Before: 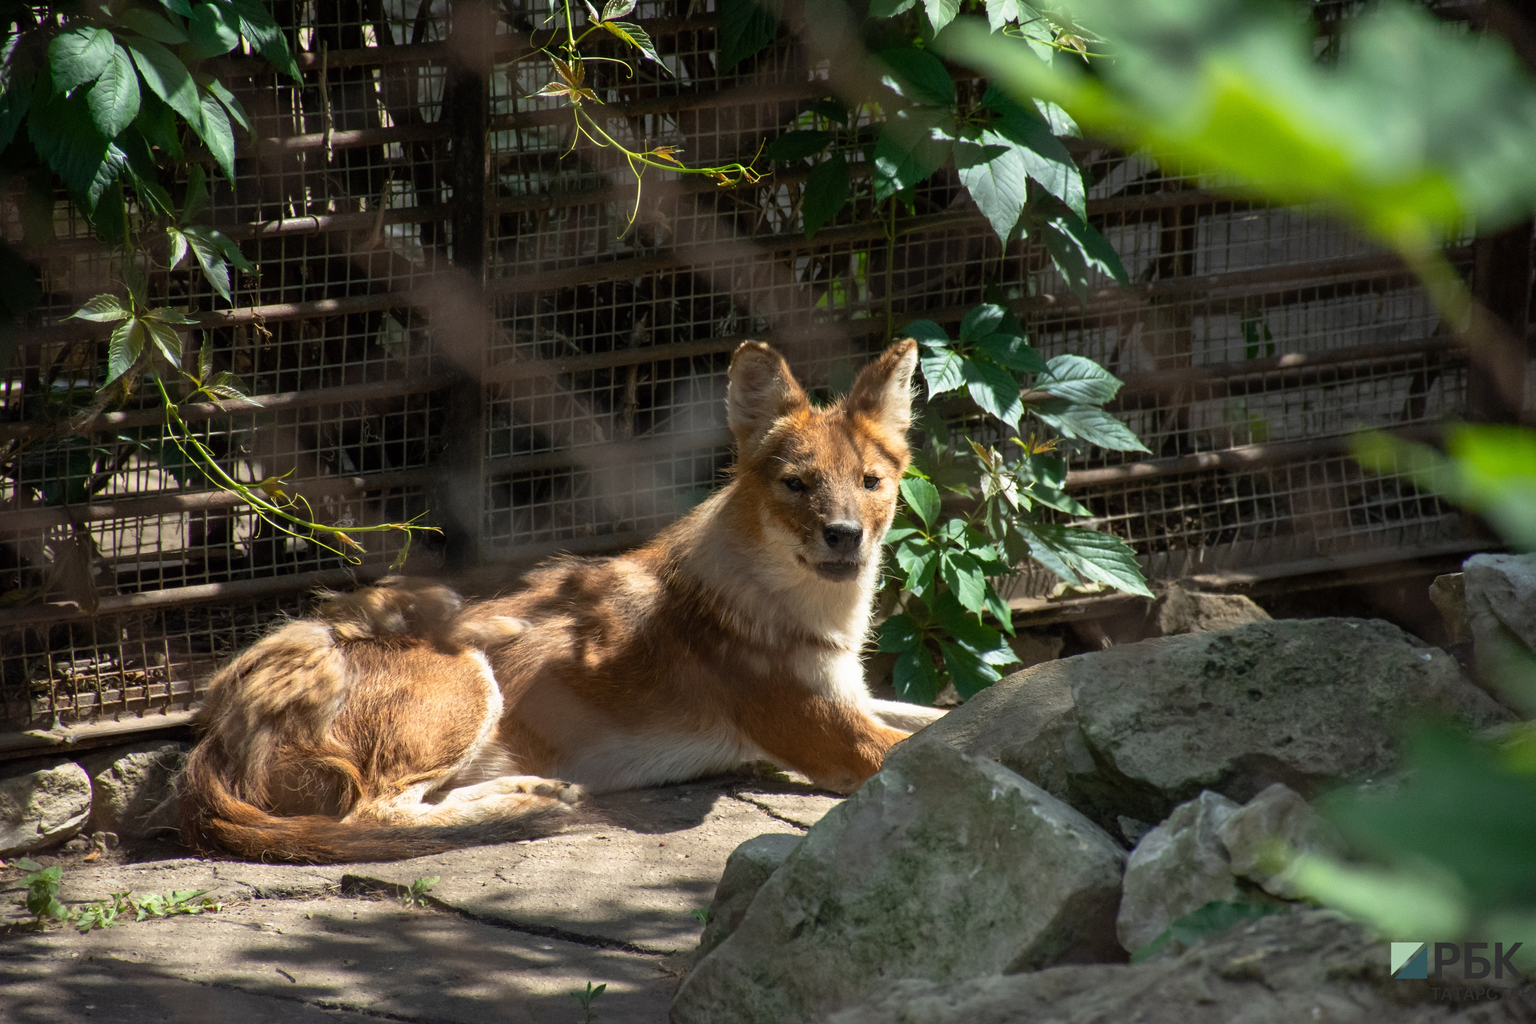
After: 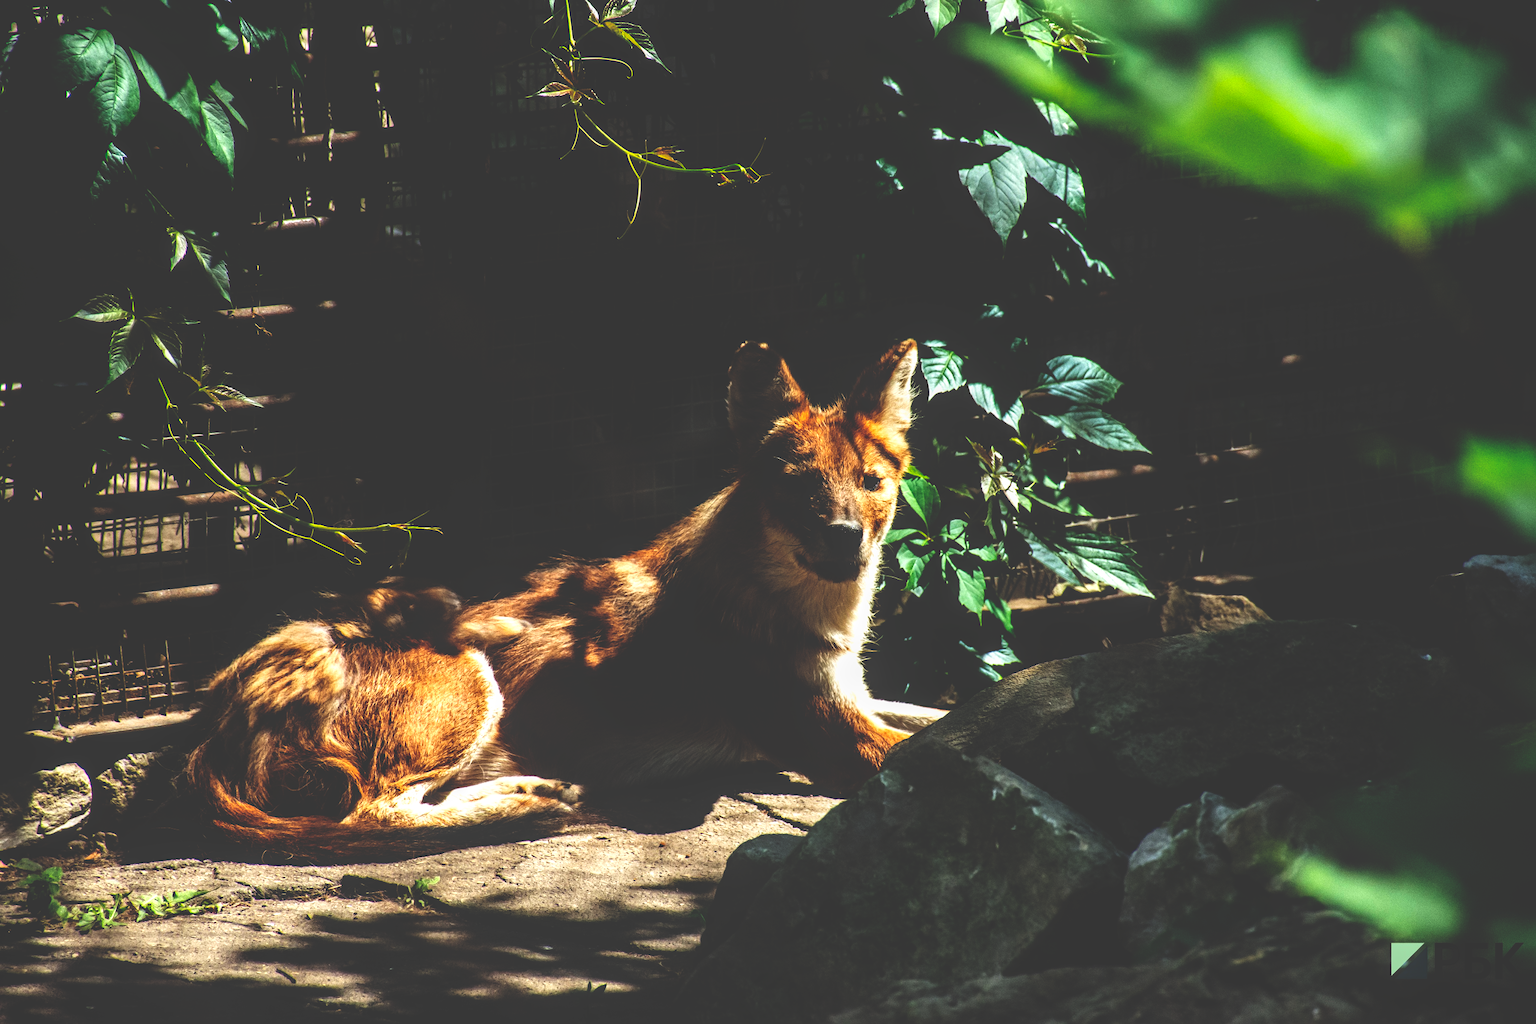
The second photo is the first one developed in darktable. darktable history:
local contrast: on, module defaults
base curve: curves: ch0 [(0, 0.036) (0.083, 0.04) (0.804, 1)], preserve colors none
